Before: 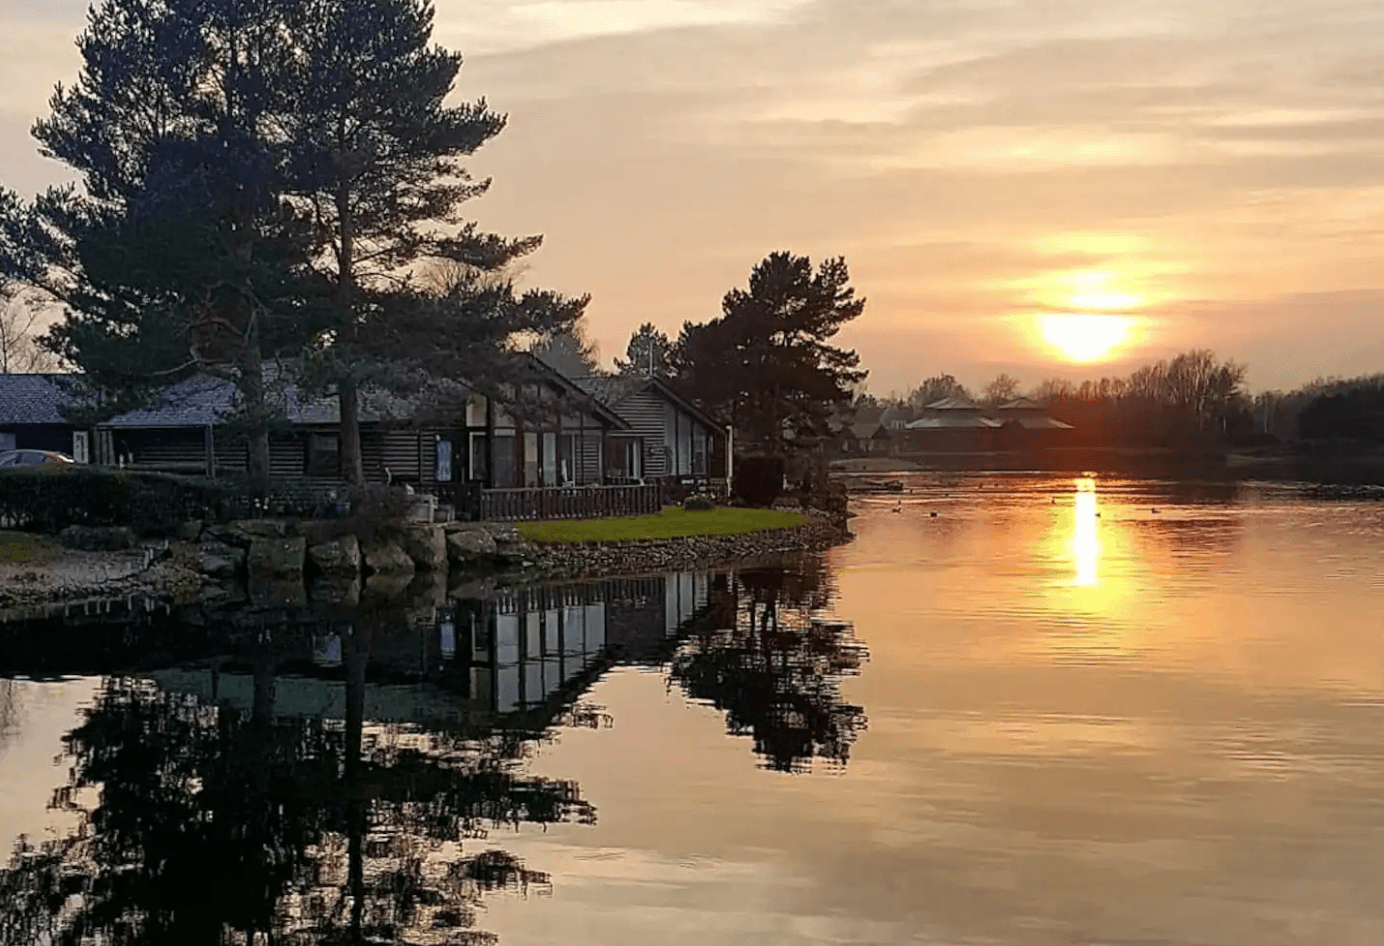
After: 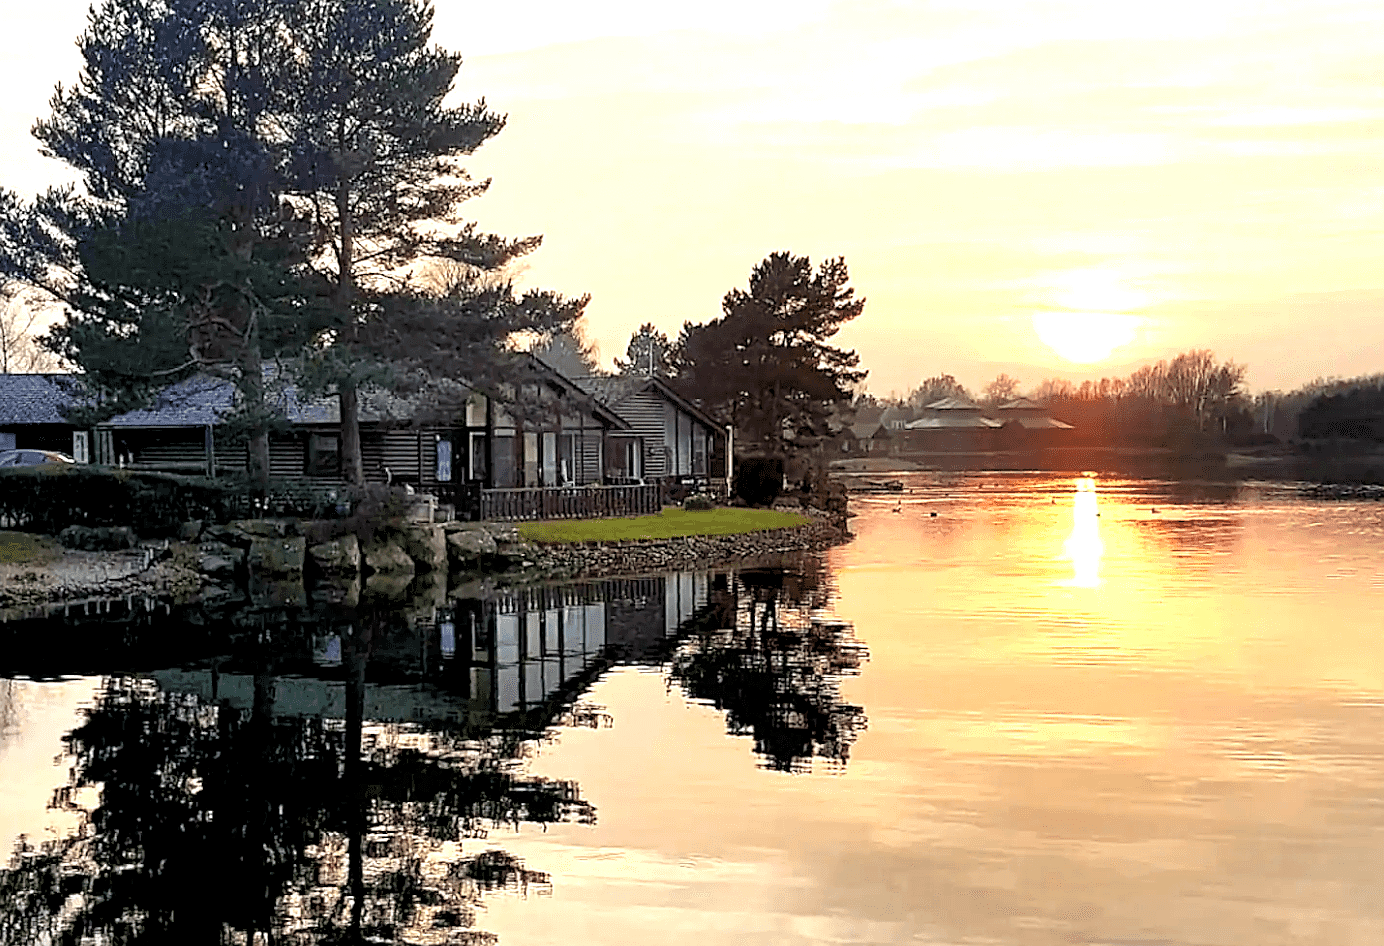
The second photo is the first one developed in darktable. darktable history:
exposure: black level correction 0, exposure 0.9 EV, compensate highlight preservation false
rgb levels: levels [[0.01, 0.419, 0.839], [0, 0.5, 1], [0, 0.5, 1]]
color balance rgb: linear chroma grading › global chroma 1.5%, linear chroma grading › mid-tones -1%, perceptual saturation grading › global saturation -3%, perceptual saturation grading › shadows -2%
sharpen: radius 0.969, amount 0.604
